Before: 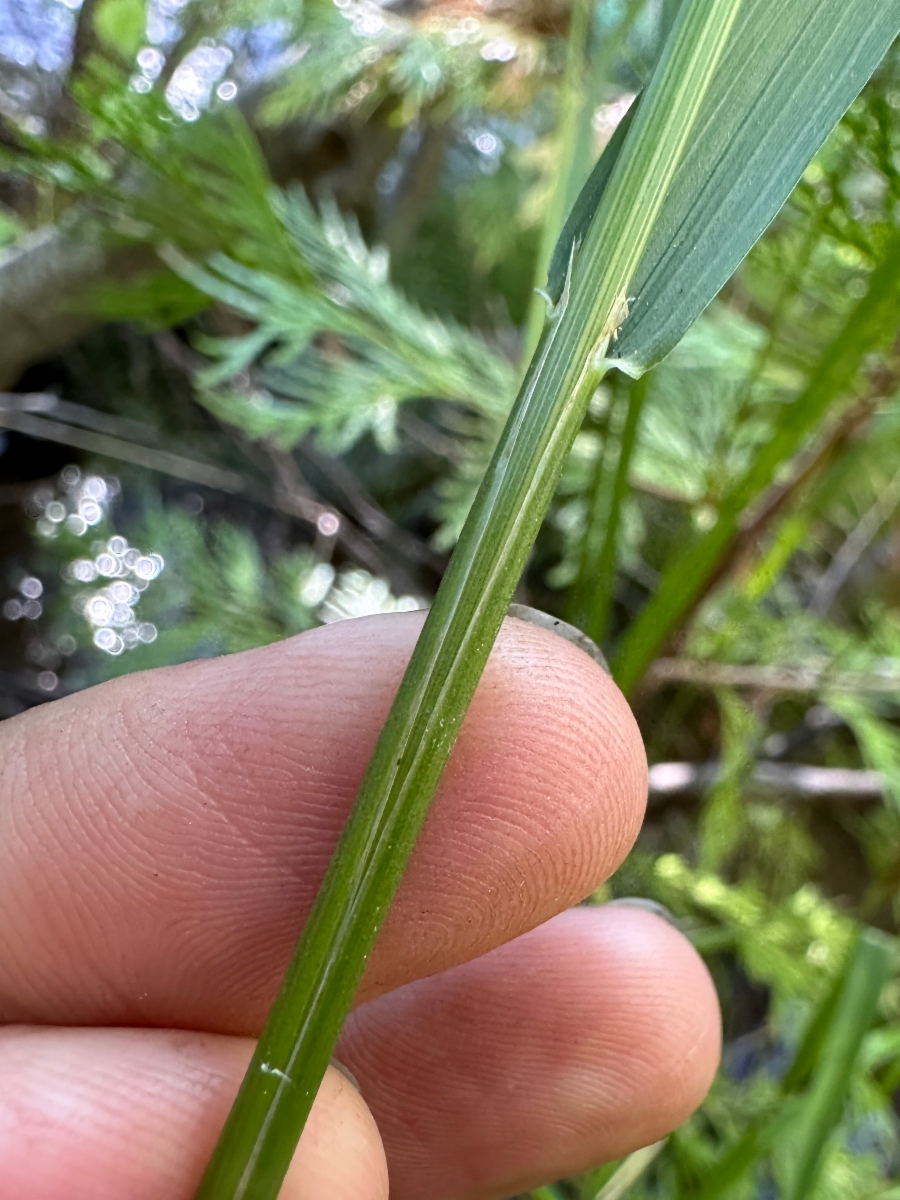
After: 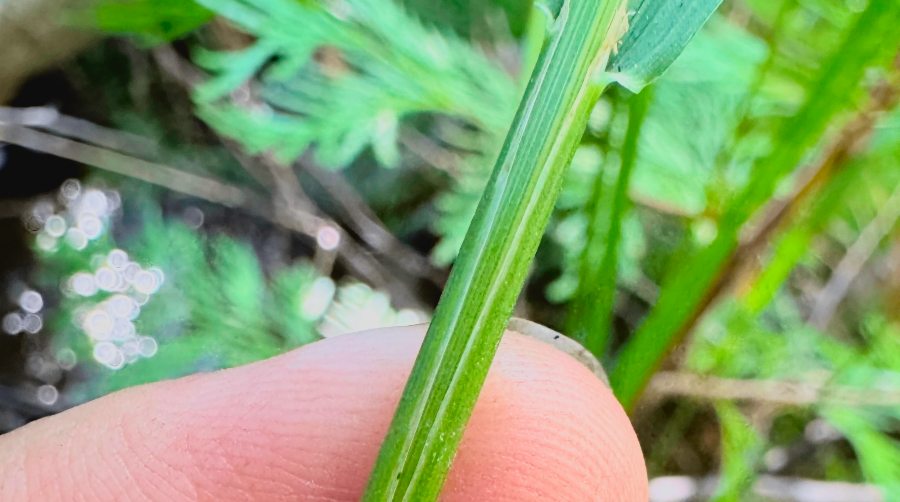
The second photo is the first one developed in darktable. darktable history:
tone curve: curves: ch0 [(0, 0.036) (0.053, 0.068) (0.211, 0.217) (0.519, 0.513) (0.847, 0.82) (0.991, 0.914)]; ch1 [(0, 0) (0.276, 0.206) (0.412, 0.353) (0.482, 0.475) (0.495, 0.5) (0.509, 0.502) (0.563, 0.57) (0.667, 0.672) (0.788, 0.809) (1, 1)]; ch2 [(0, 0) (0.438, 0.456) (0.473, 0.47) (0.503, 0.503) (0.523, 0.528) (0.562, 0.571) (0.612, 0.61) (0.679, 0.72) (1, 1)], color space Lab, independent channels, preserve colors none
exposure: black level correction 0, exposure 1.2 EV, compensate exposure bias true, compensate highlight preservation false
crop and rotate: top 23.84%, bottom 34.294%
filmic rgb: black relative exposure -7.15 EV, white relative exposure 5.36 EV, hardness 3.02, color science v6 (2022)
